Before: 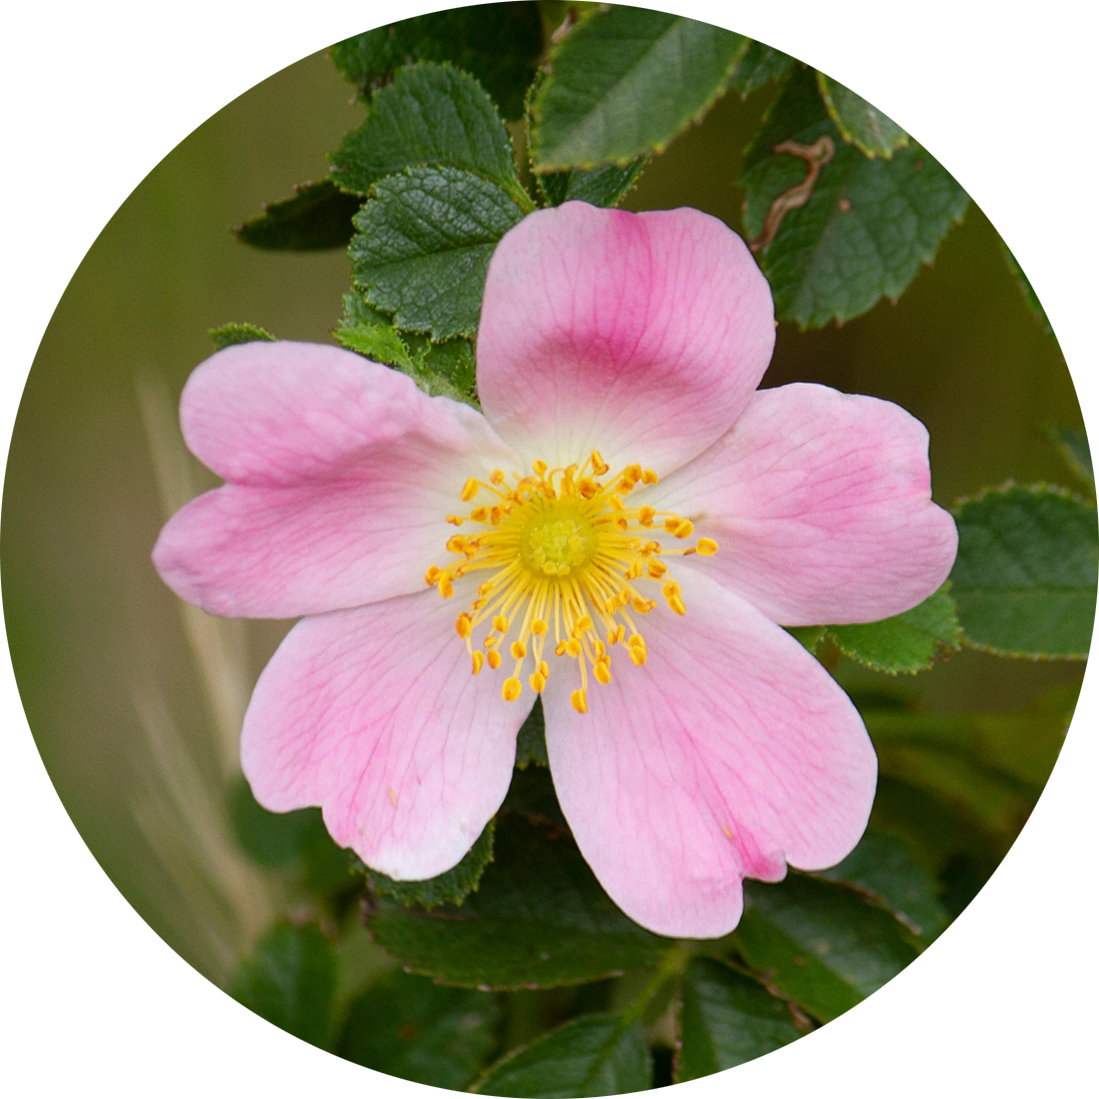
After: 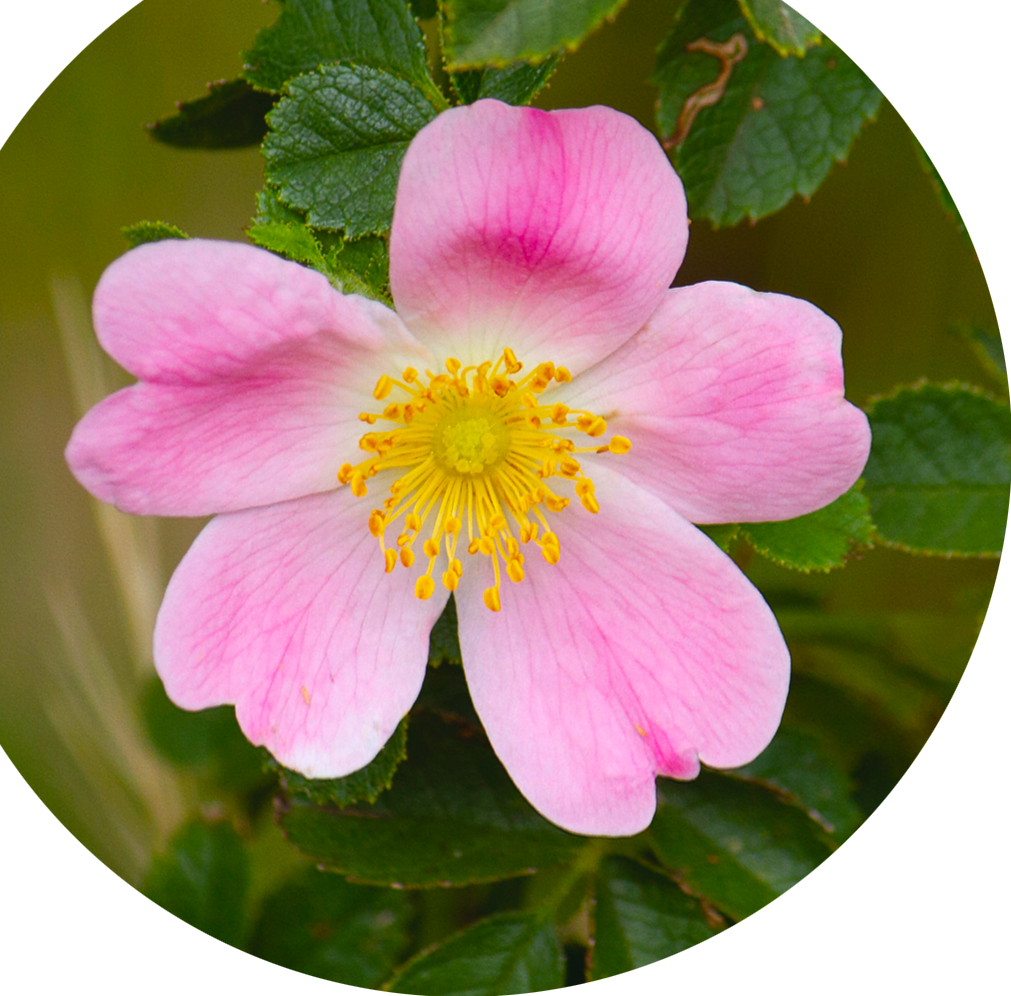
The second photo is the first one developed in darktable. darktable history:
shadows and highlights: shadows 29.38, highlights -29.3, highlights color adjustment 52.39%, low approximation 0.01, soften with gaussian
color balance rgb: highlights gain › chroma 0.11%, highlights gain › hue 331.4°, global offset › luminance 0.48%, global offset › hue 169.27°, linear chroma grading › global chroma 0.492%, perceptual saturation grading › global saturation 25.379%, global vibrance 25.128%
crop and rotate: left 7.973%, top 9.281%
